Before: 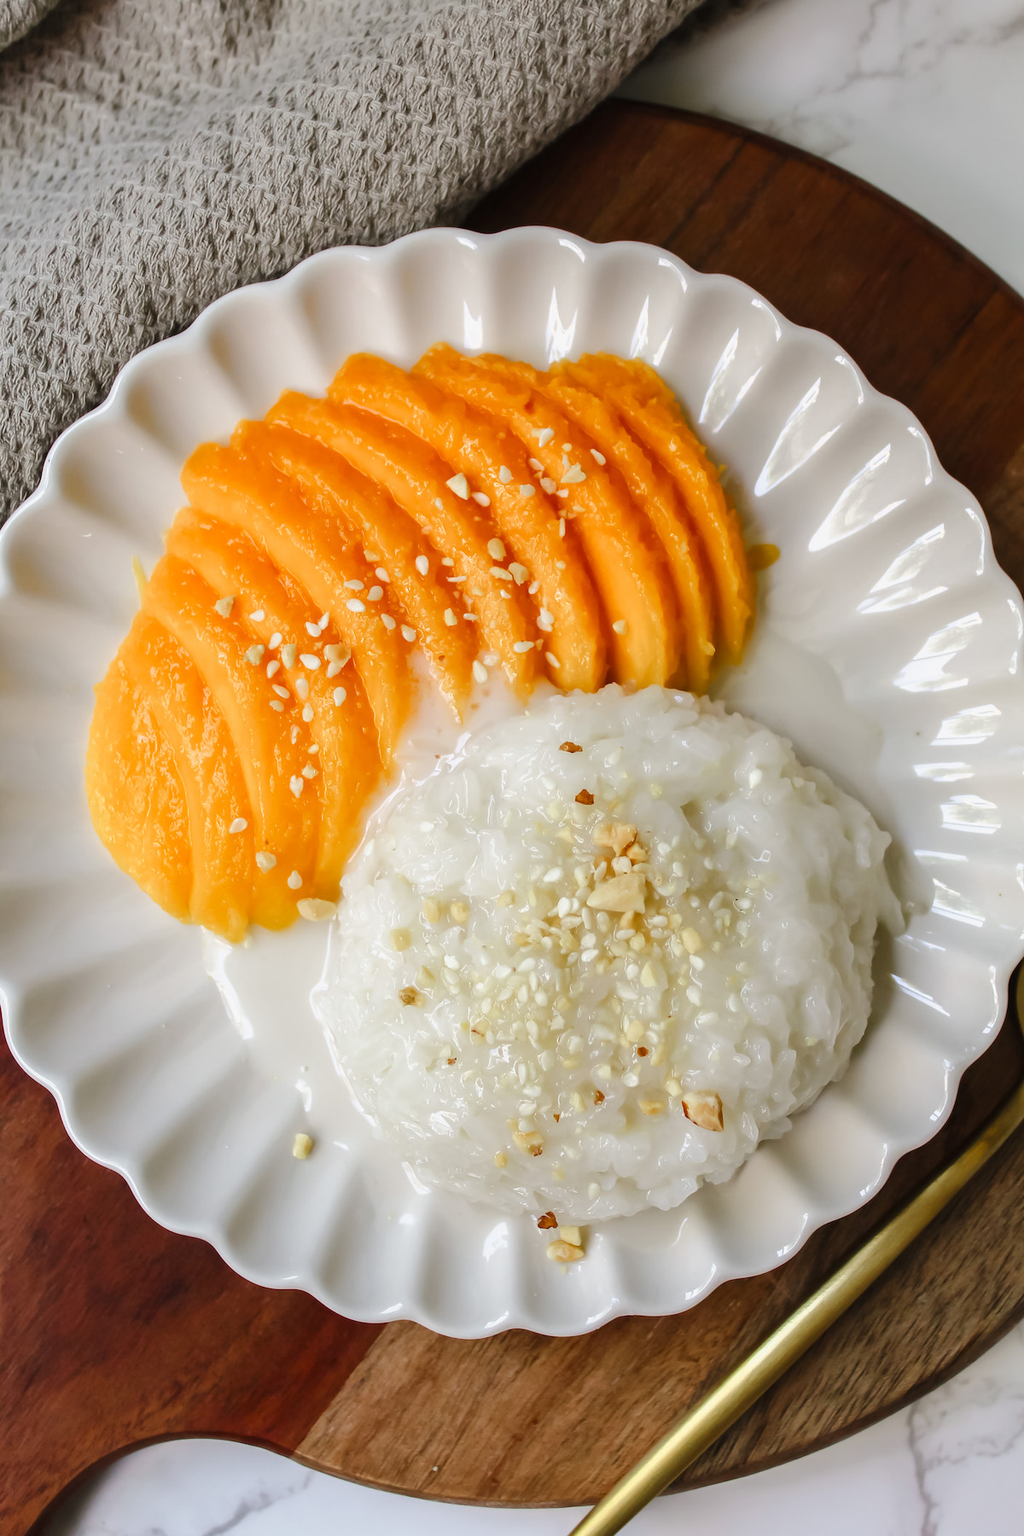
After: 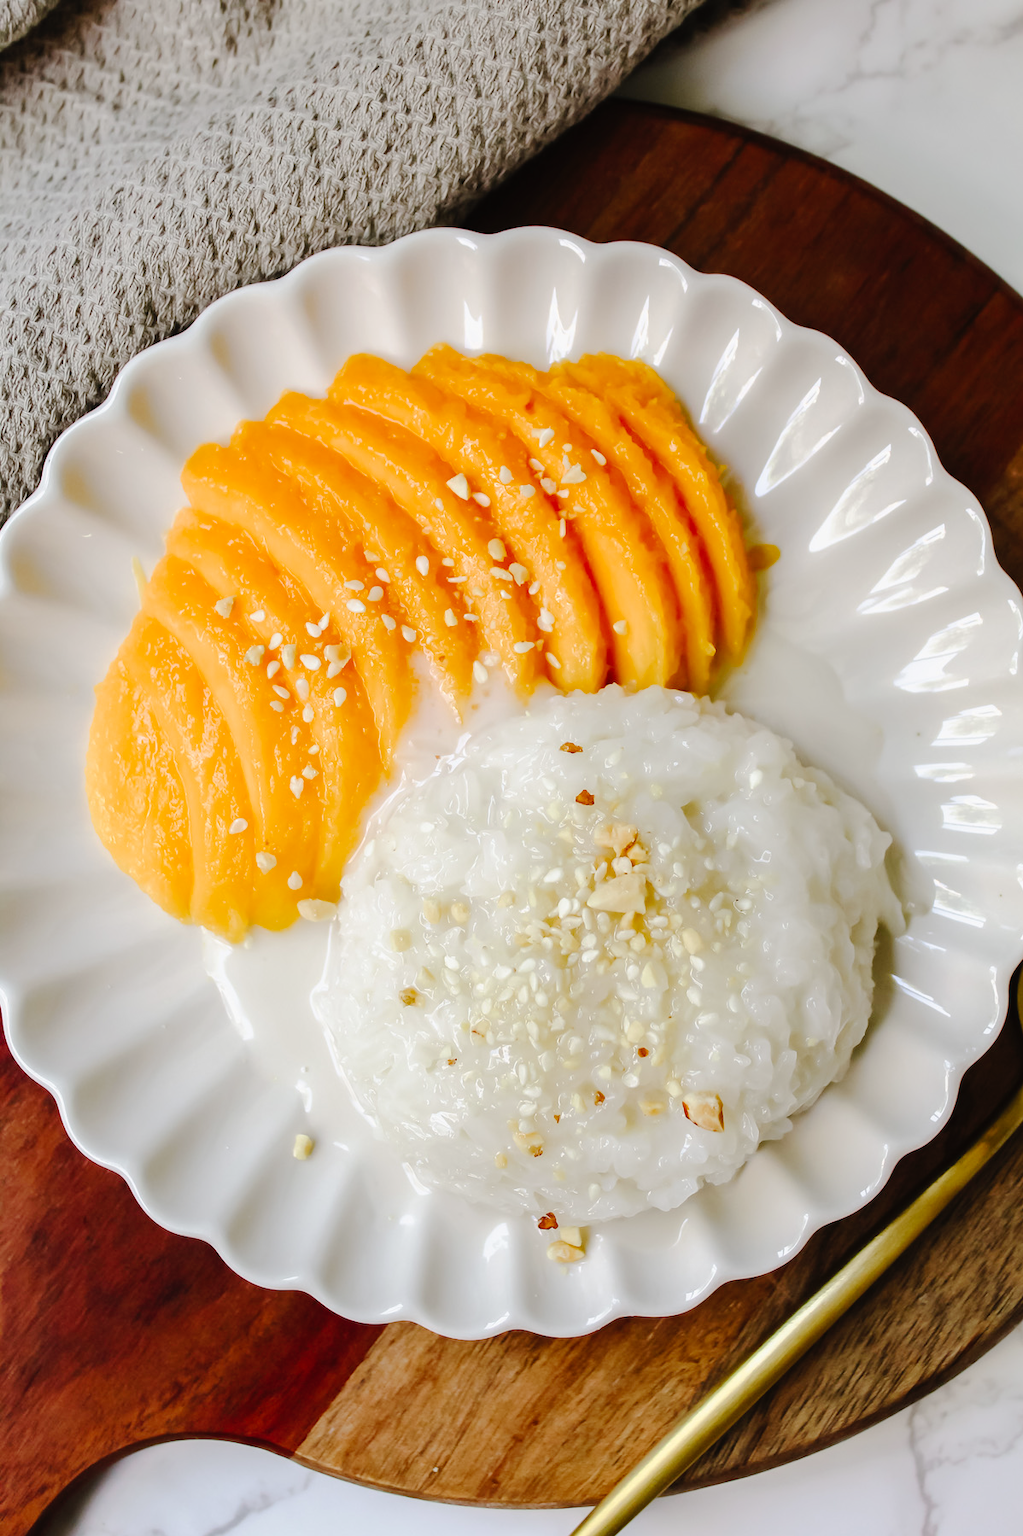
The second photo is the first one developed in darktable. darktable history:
tone curve: curves: ch0 [(0, 0) (0.003, 0.012) (0.011, 0.014) (0.025, 0.019) (0.044, 0.028) (0.069, 0.039) (0.1, 0.056) (0.136, 0.093) (0.177, 0.147) (0.224, 0.214) (0.277, 0.29) (0.335, 0.381) (0.399, 0.476) (0.468, 0.557) (0.543, 0.635) (0.623, 0.697) (0.709, 0.764) (0.801, 0.831) (0.898, 0.917) (1, 1)], preserve colors none
